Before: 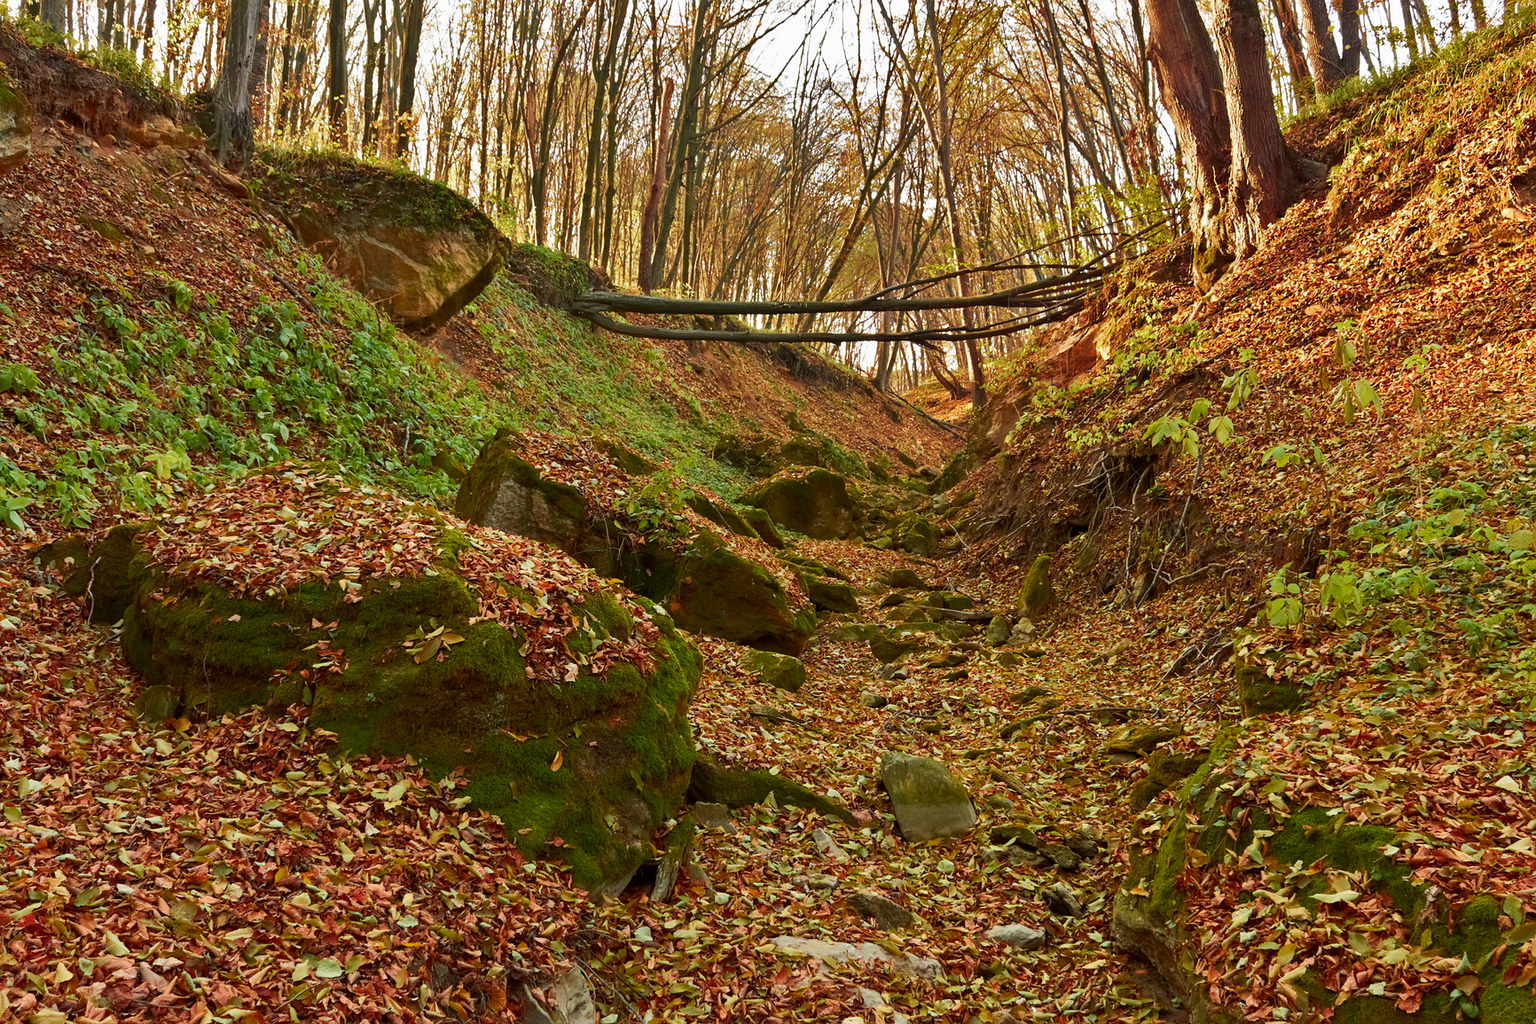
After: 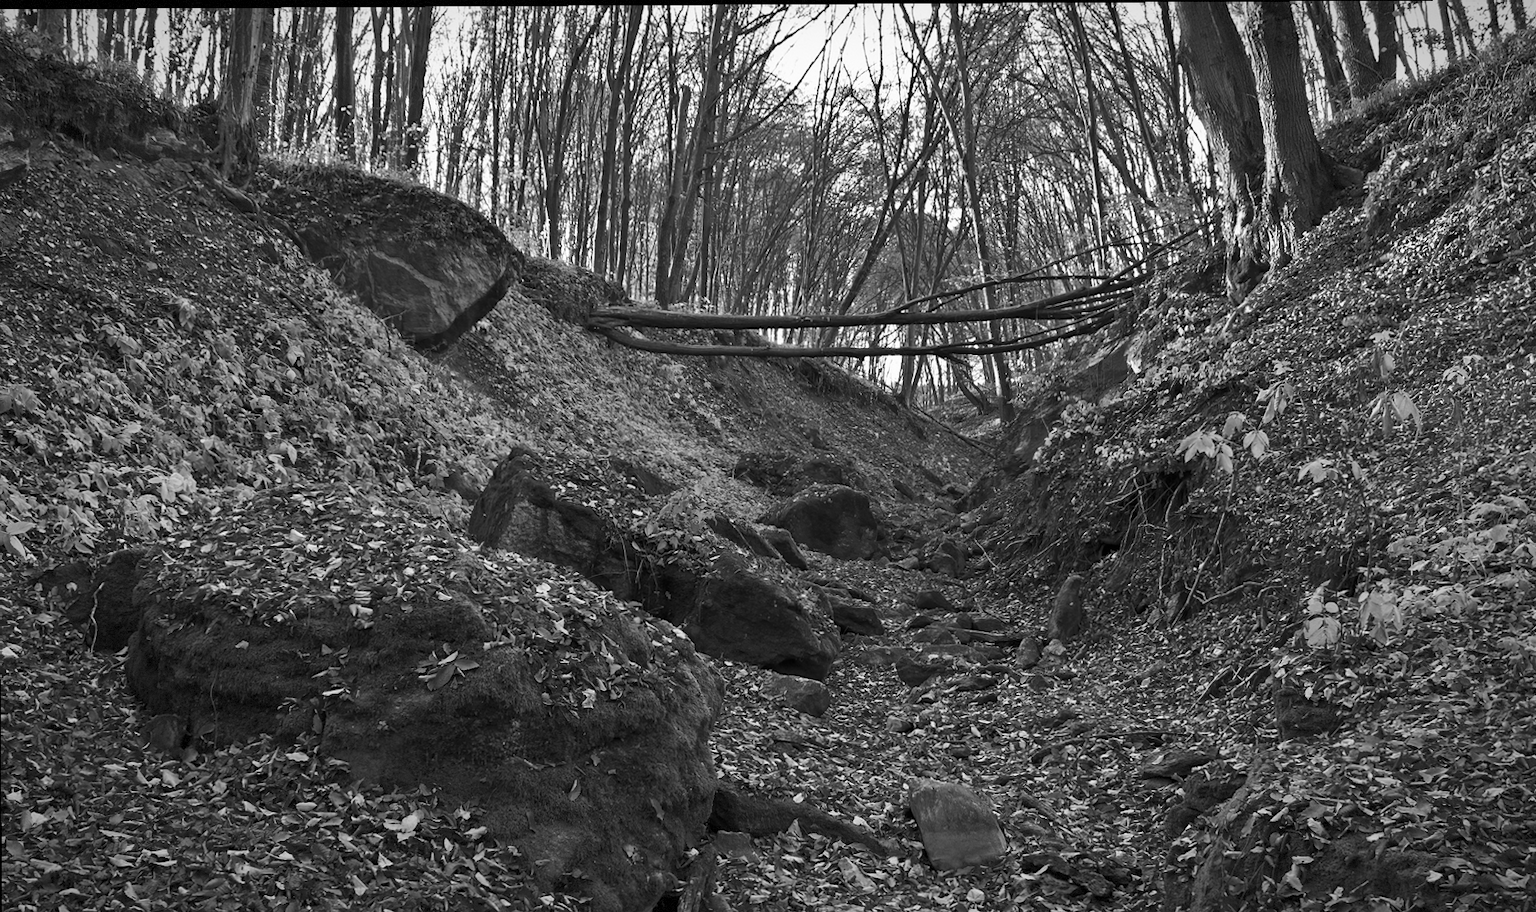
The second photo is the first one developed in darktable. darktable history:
crop and rotate: angle 0.363°, left 0.225%, right 2.964%, bottom 14.222%
vignetting: fall-off start 81.15%, fall-off radius 61.44%, automatic ratio true, width/height ratio 1.41, dithering 8-bit output
color zones: curves: ch0 [(0.002, 0.589) (0.107, 0.484) (0.146, 0.249) (0.217, 0.352) (0.309, 0.525) (0.39, 0.404) (0.455, 0.169) (0.597, 0.055) (0.724, 0.212) (0.775, 0.691) (0.869, 0.571) (1, 0.587)]; ch1 [(0, 0) (0.143, 0) (0.286, 0) (0.429, 0) (0.571, 0) (0.714, 0) (0.857, 0)]
